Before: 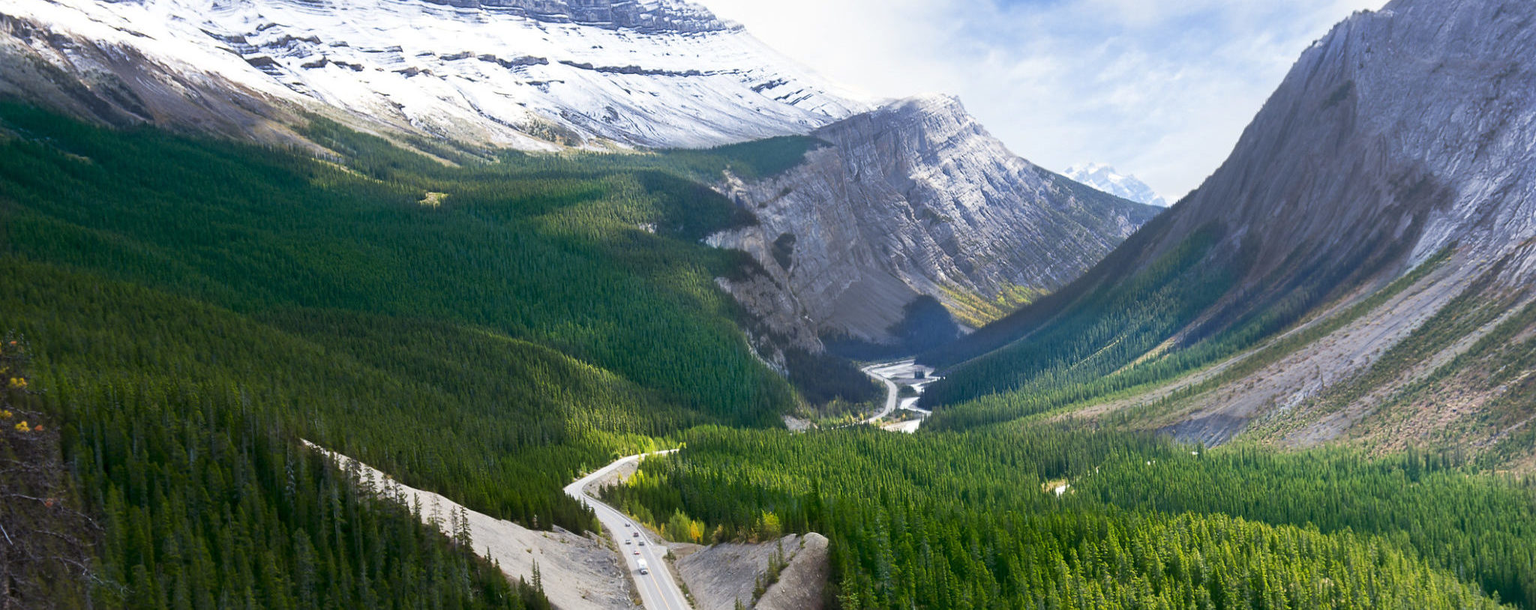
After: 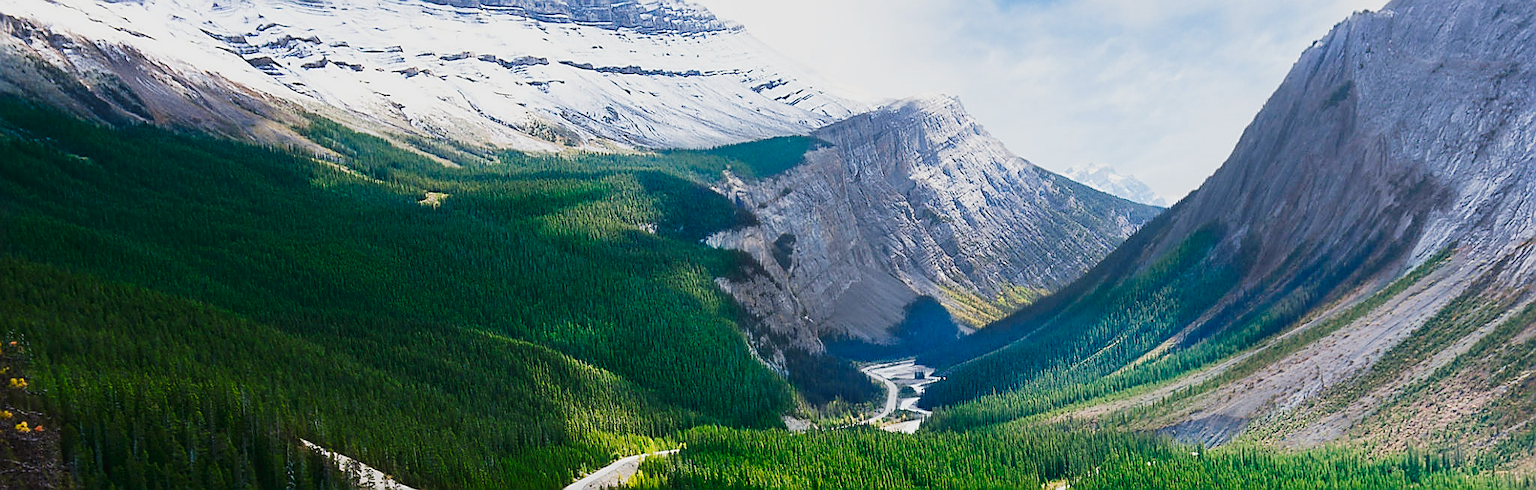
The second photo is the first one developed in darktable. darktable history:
tone curve: curves: ch0 [(0, 0.019) (0.204, 0.162) (0.491, 0.519) (0.748, 0.765) (1, 0.919)]; ch1 [(0, 0) (0.201, 0.113) (0.372, 0.282) (0.443, 0.434) (0.496, 0.504) (0.566, 0.585) (0.761, 0.803) (1, 1)]; ch2 [(0, 0) (0.434, 0.447) (0.483, 0.487) (0.555, 0.563) (0.697, 0.68) (1, 1)], preserve colors none
crop: bottom 19.55%
sharpen: radius 1.367, amount 1.267, threshold 0.638
